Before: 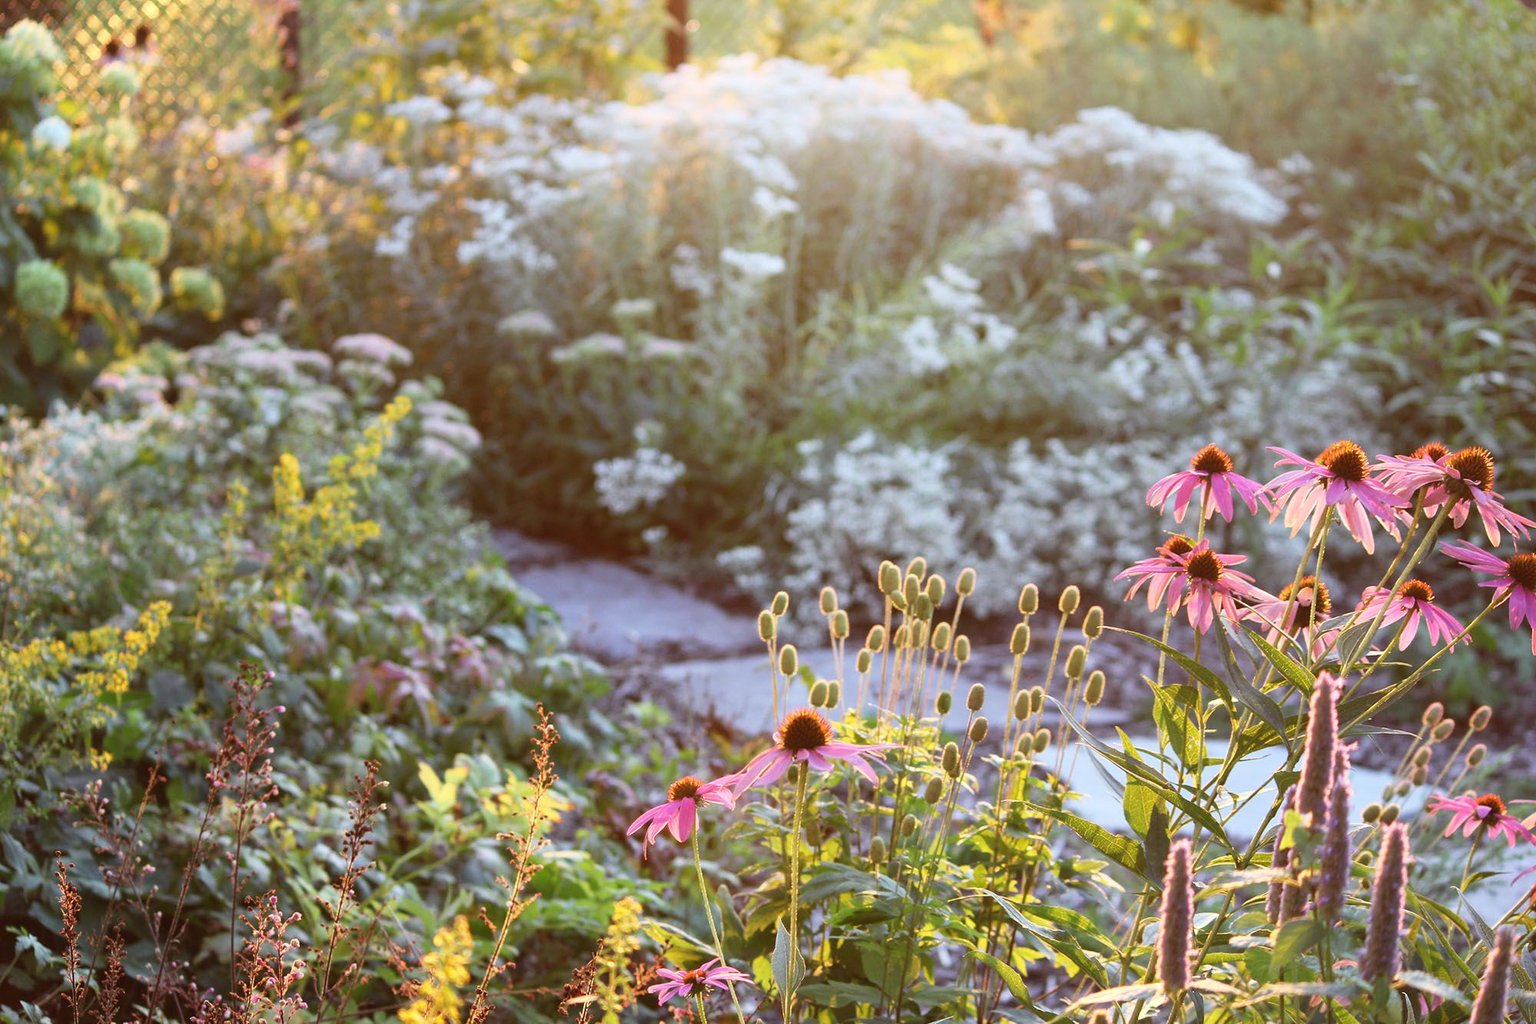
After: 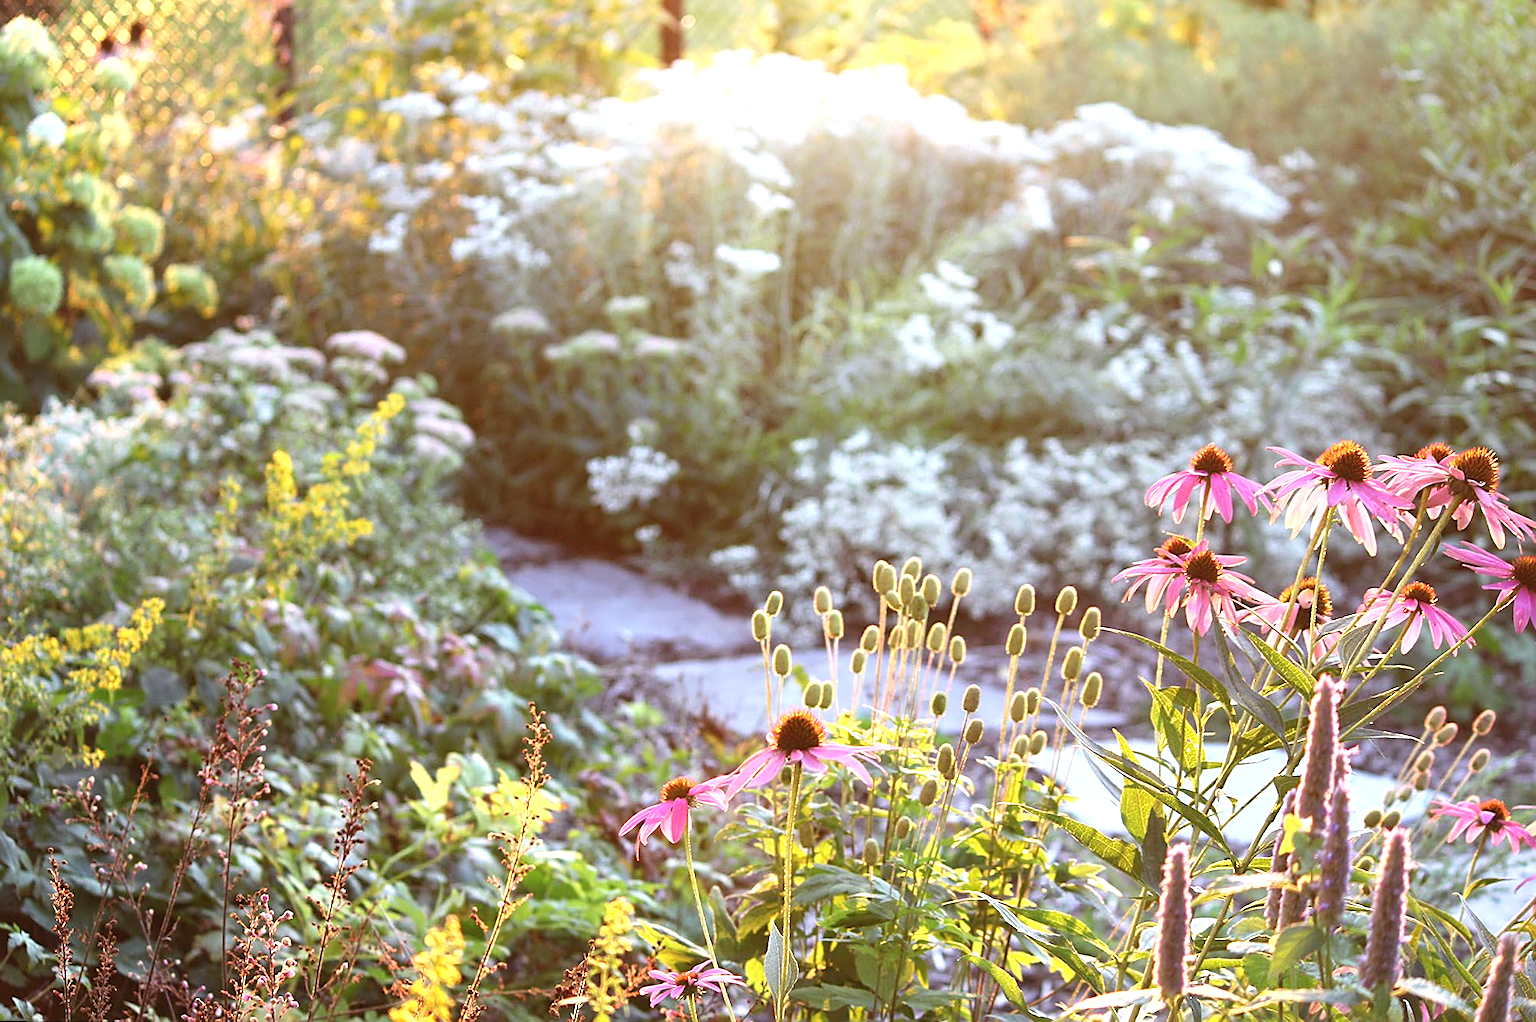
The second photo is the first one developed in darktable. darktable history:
sharpen: amount 0.6
rotate and perspective: rotation 0.192°, lens shift (horizontal) -0.015, crop left 0.005, crop right 0.996, crop top 0.006, crop bottom 0.99
exposure: exposure 0.6 EV, compensate highlight preservation false
